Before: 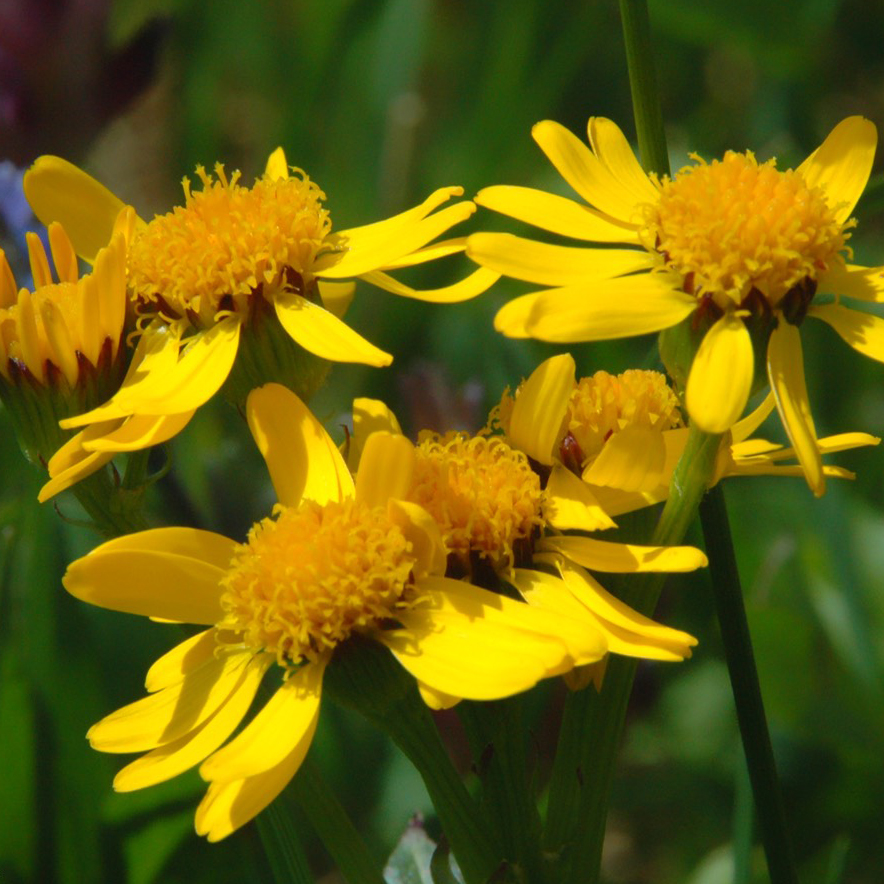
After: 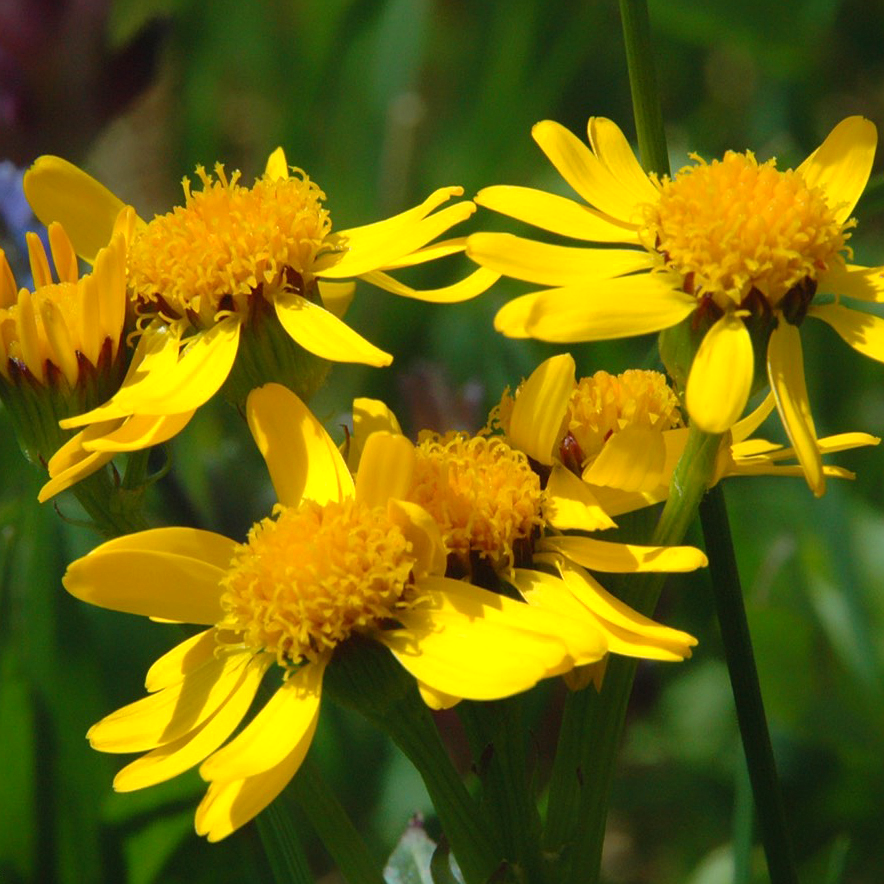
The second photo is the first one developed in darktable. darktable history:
levels: levels [0, 0.474, 0.947]
sharpen: radius 1.272, amount 0.305, threshold 0
